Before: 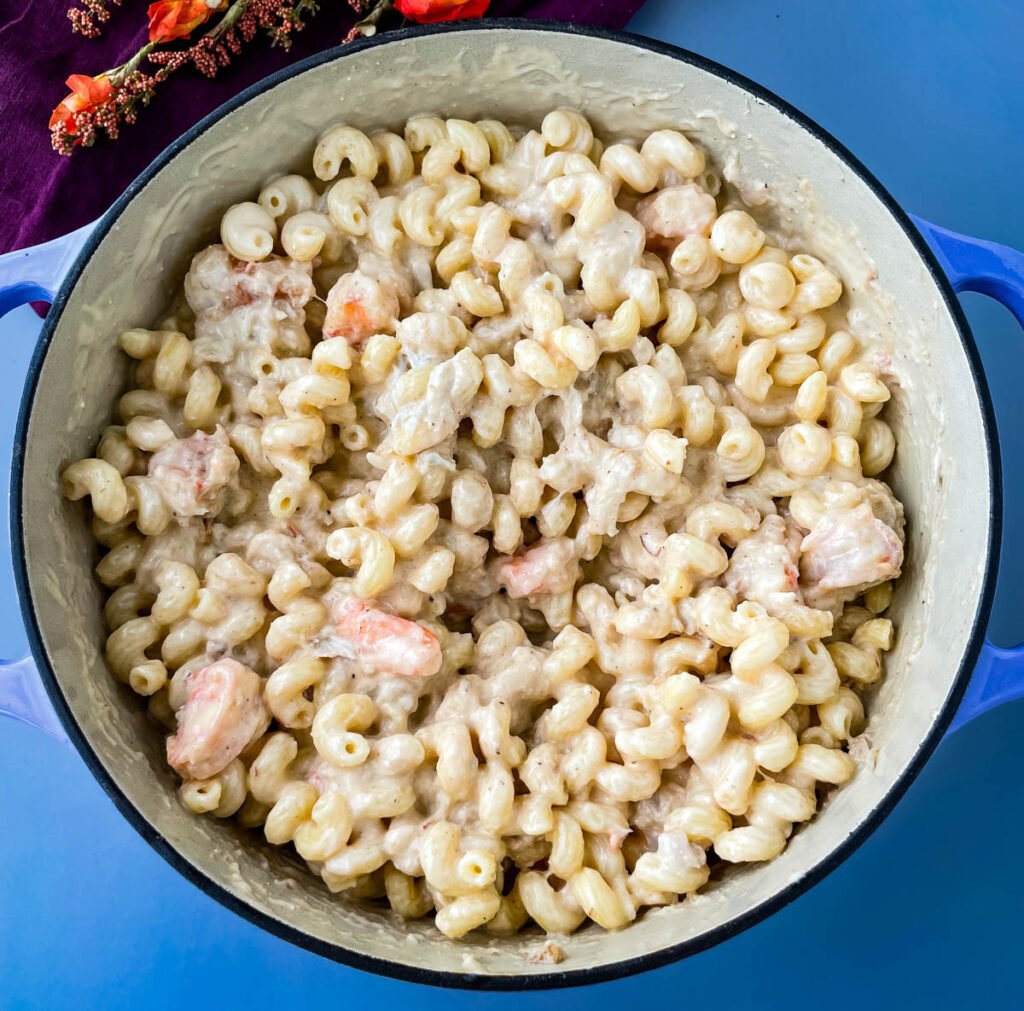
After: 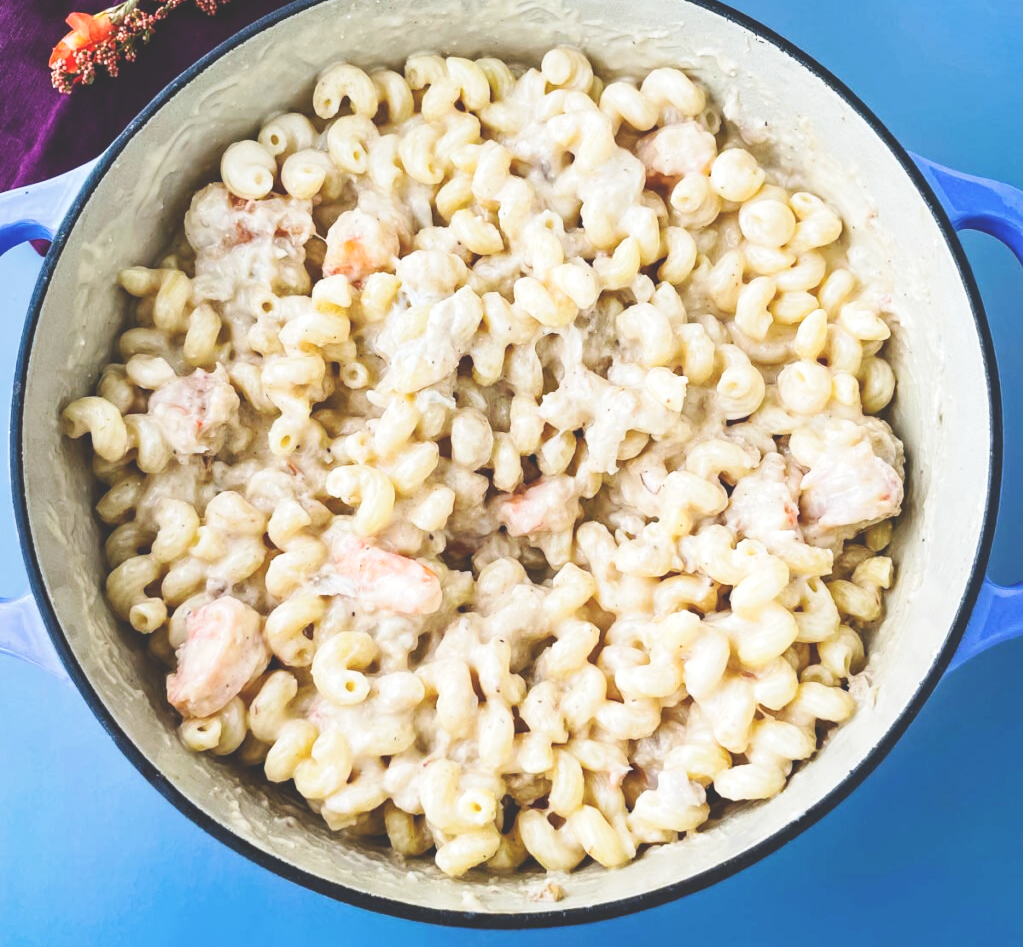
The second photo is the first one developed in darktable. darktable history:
crop and rotate: top 6.25%
base curve: curves: ch0 [(0, 0) (0.036, 0.025) (0.121, 0.166) (0.206, 0.329) (0.605, 0.79) (1, 1)], preserve colors none
exposure: black level correction -0.041, exposure 0.064 EV, compensate highlight preservation false
